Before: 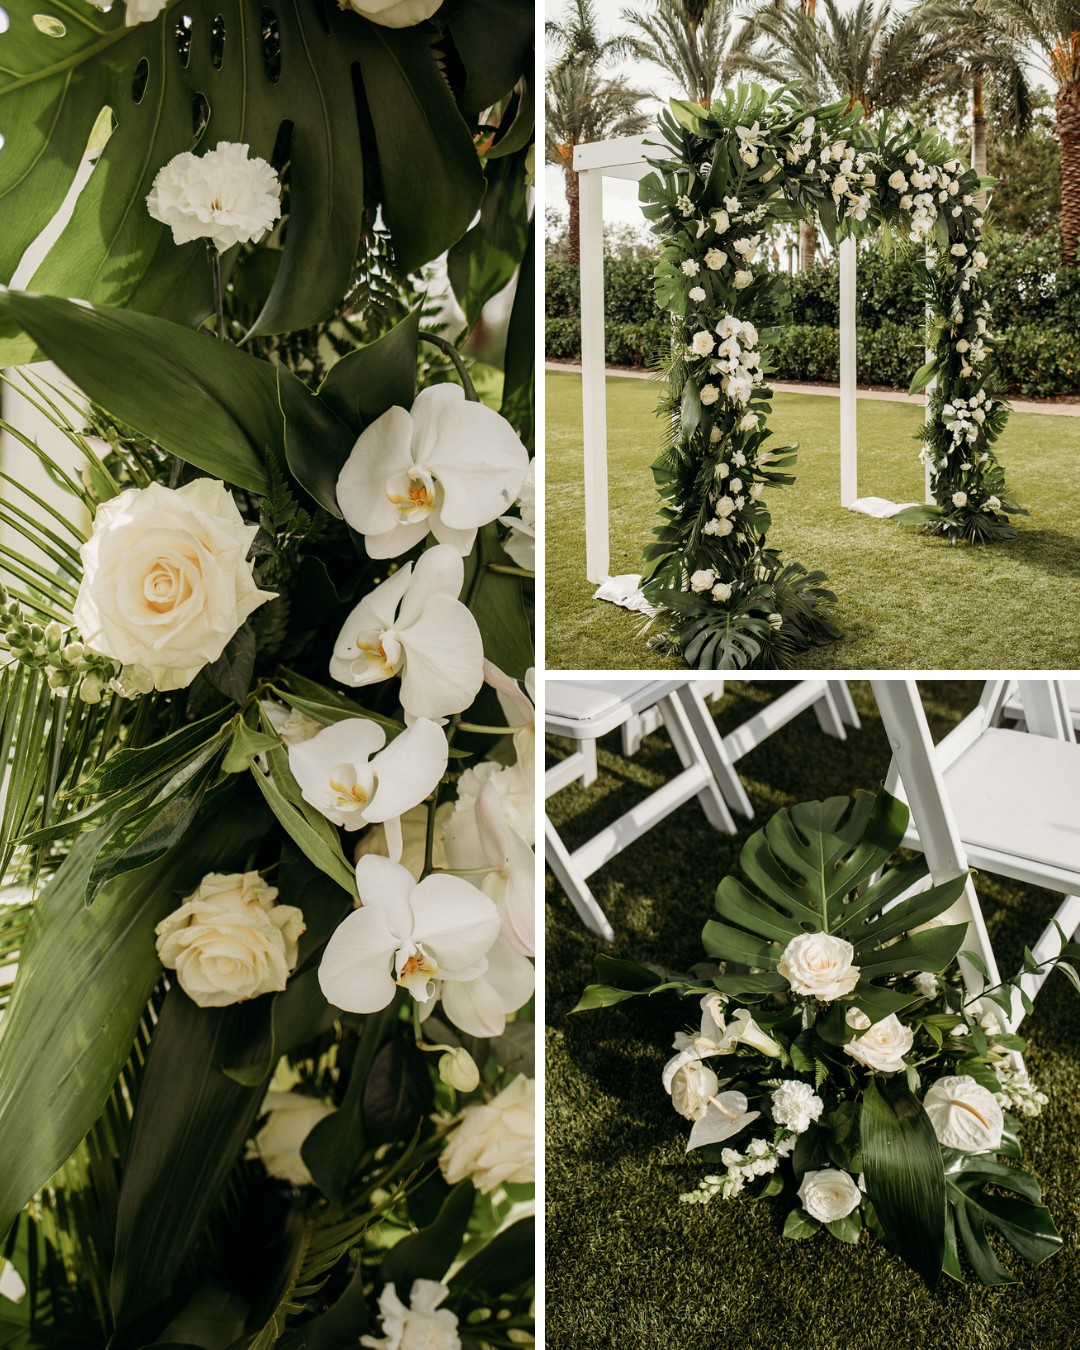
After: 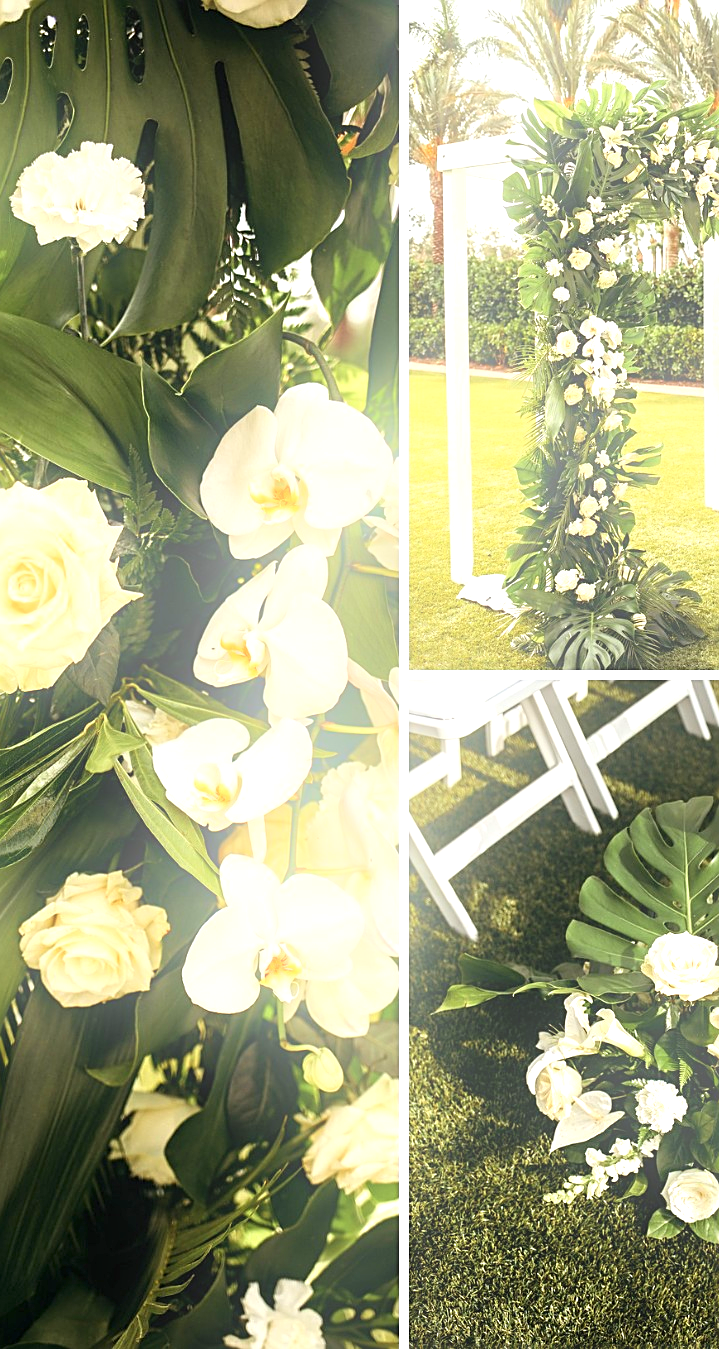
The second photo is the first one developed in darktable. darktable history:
bloom: size 16%, threshold 98%, strength 20%
crop and rotate: left 12.673%, right 20.66%
sharpen: on, module defaults
exposure: black level correction 0, exposure 1.198 EV, compensate exposure bias true, compensate highlight preservation false
